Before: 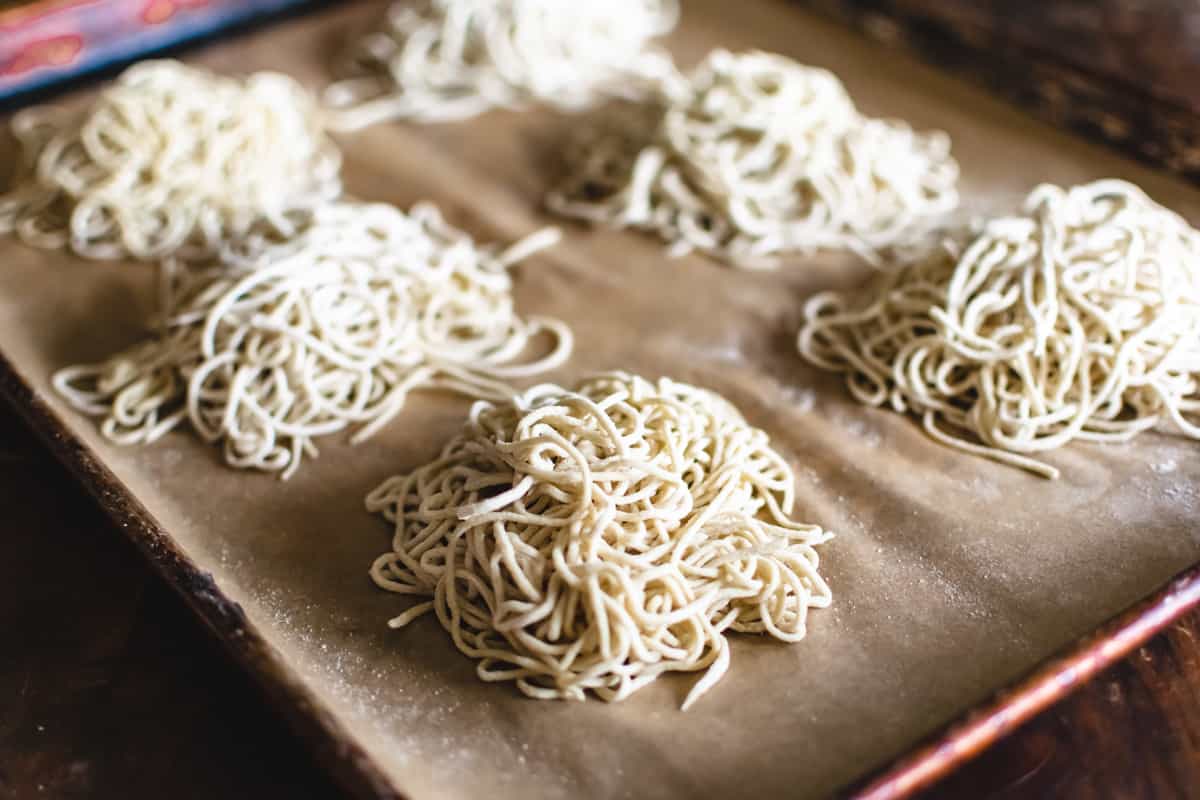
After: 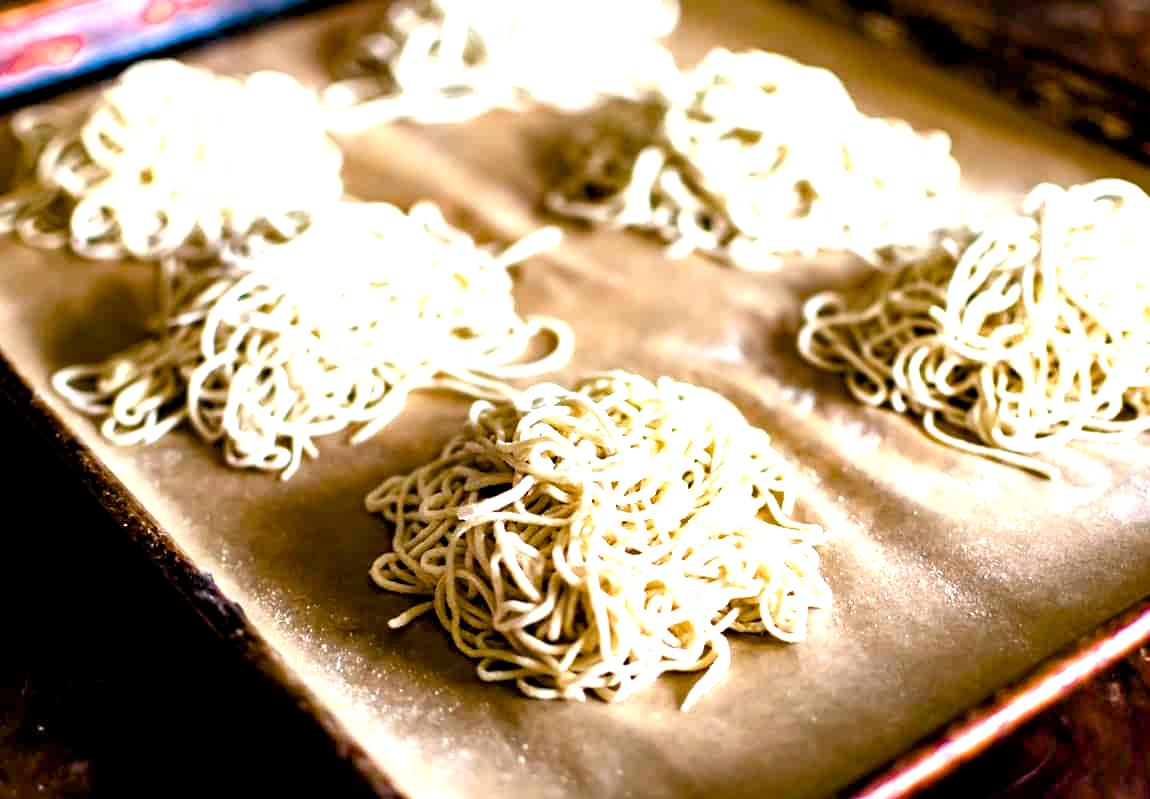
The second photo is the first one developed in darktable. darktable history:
color balance rgb: perceptual saturation grading › mid-tones 6.33%, perceptual saturation grading › shadows 72.44%, perceptual brilliance grading › highlights 11.59%, contrast 5.05%
exposure: black level correction 0.012, exposure 0.7 EV, compensate exposure bias true, compensate highlight preservation false
crop: right 4.126%, bottom 0.031%
